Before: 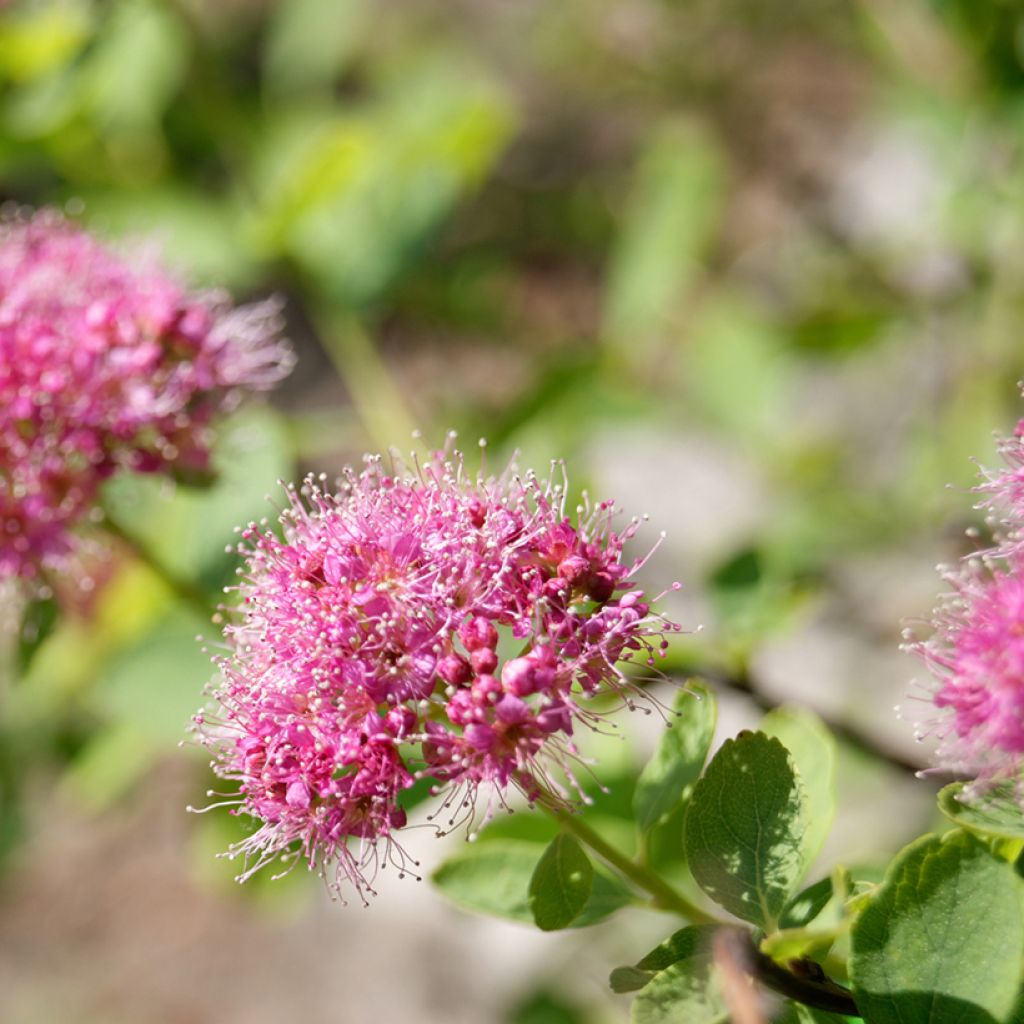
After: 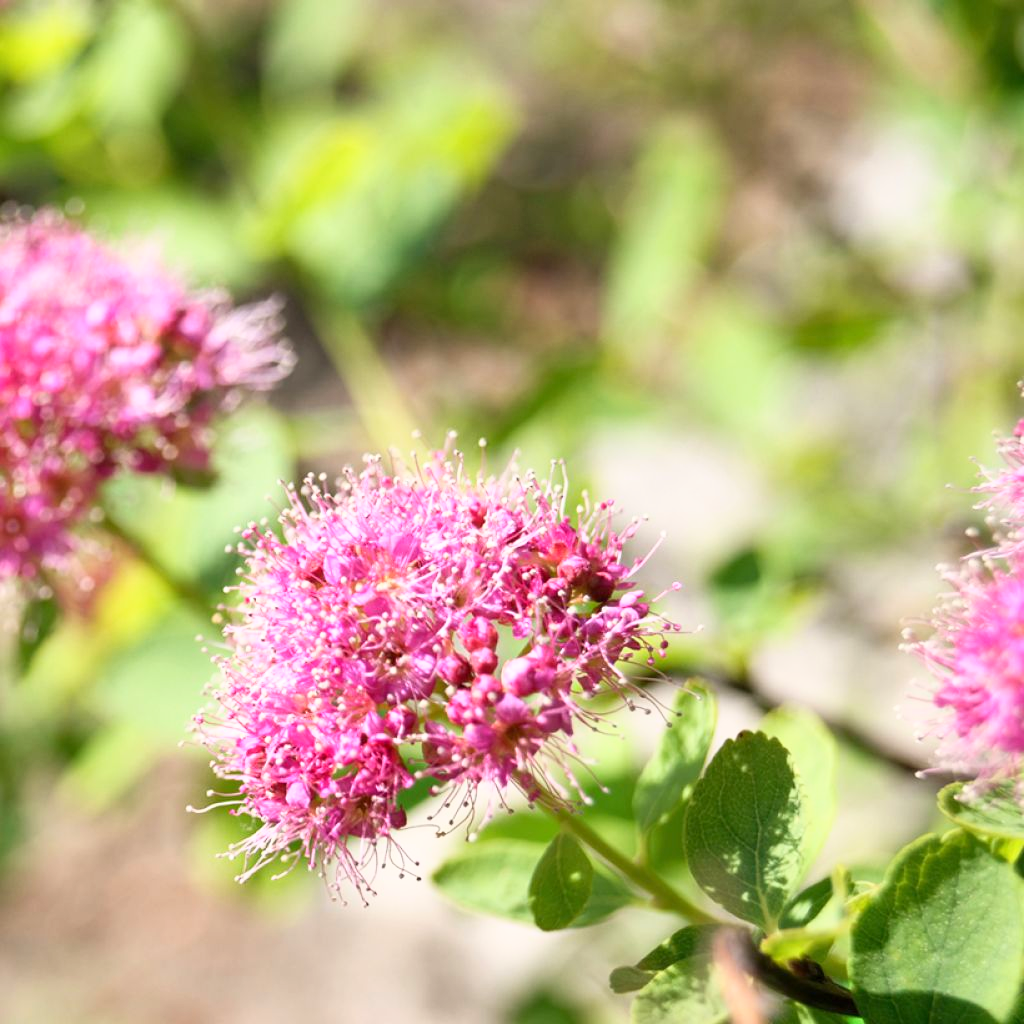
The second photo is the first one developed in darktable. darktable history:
base curve: curves: ch0 [(0, 0) (0.557, 0.834) (1, 1)]
exposure: exposure -0.002 EV, compensate exposure bias true, compensate highlight preservation false
tone equalizer: edges refinement/feathering 500, mask exposure compensation -1.57 EV, preserve details no
